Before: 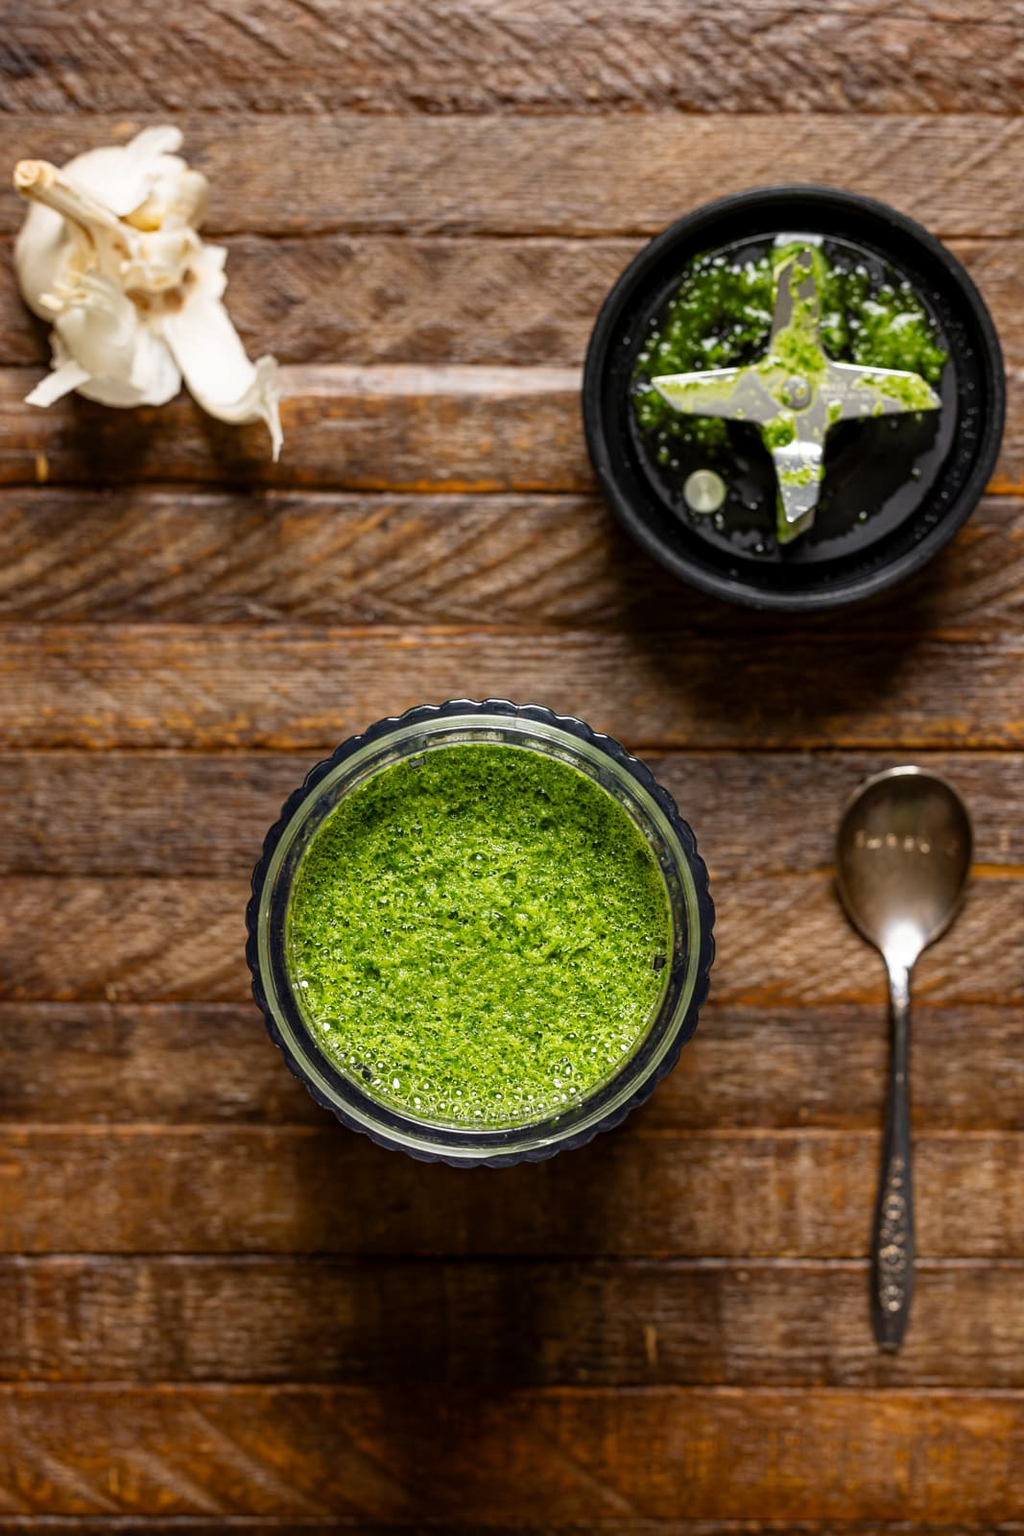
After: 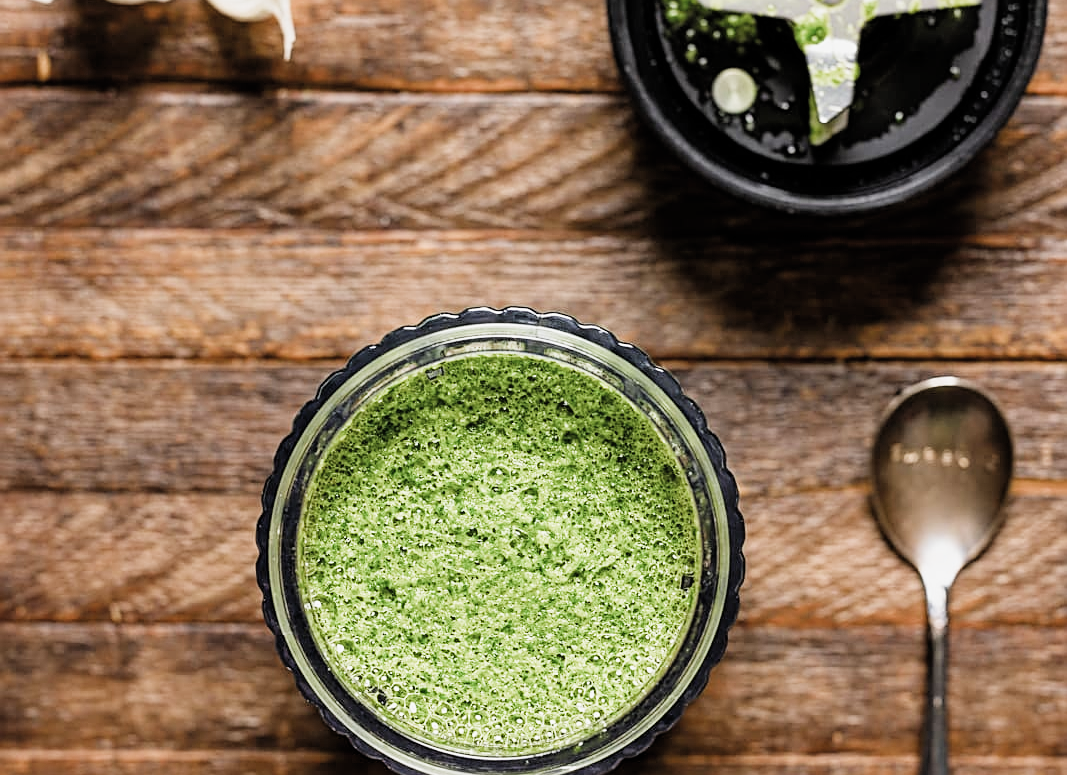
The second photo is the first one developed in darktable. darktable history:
filmic rgb: black relative exposure -7.65 EV, white relative exposure 4.56 EV, hardness 3.61, contrast 1.056, color science v4 (2020)
crop and rotate: top 26.384%, bottom 25.136%
exposure: black level correction 0, exposure 1.103 EV, compensate highlight preservation false
sharpen: on, module defaults
contrast brightness saturation: saturation -0.154
